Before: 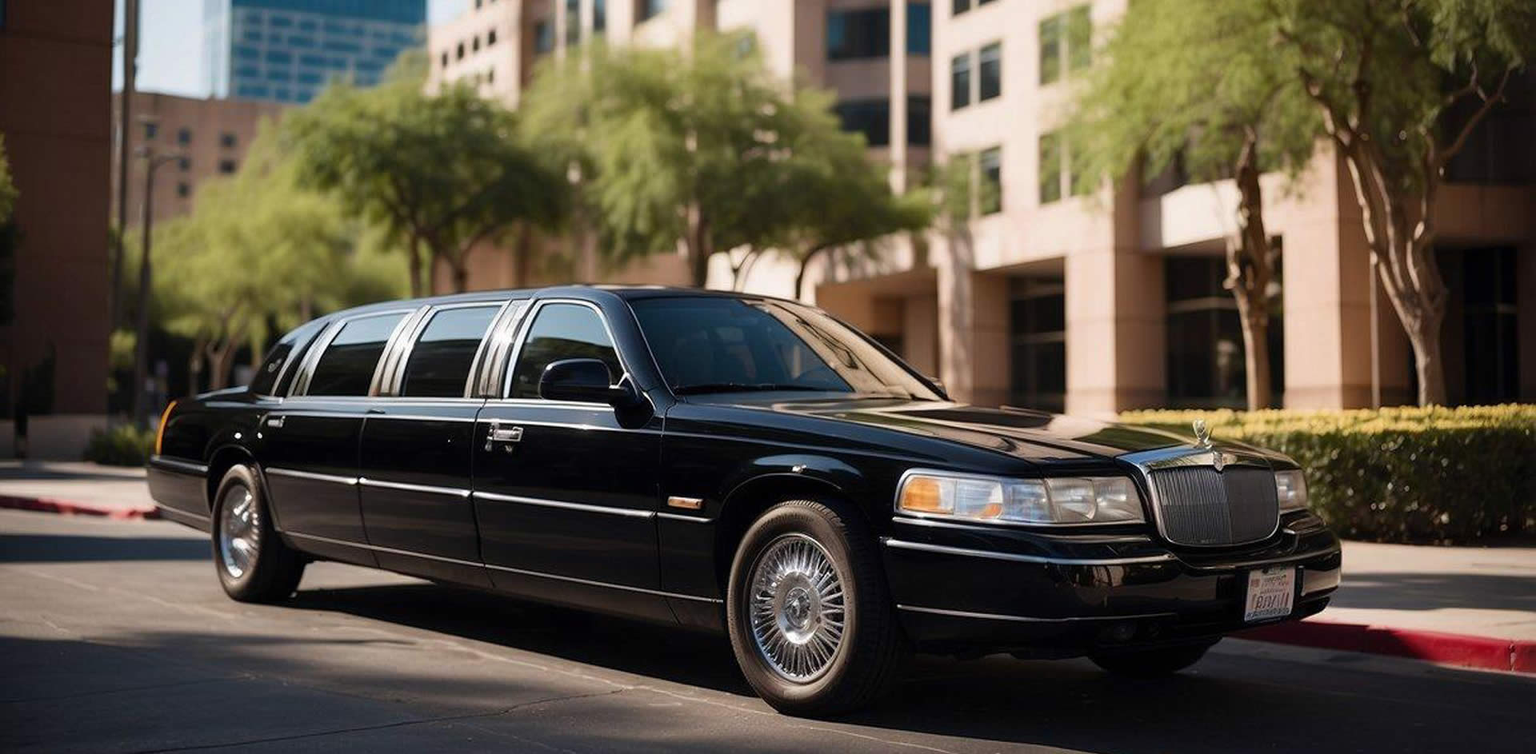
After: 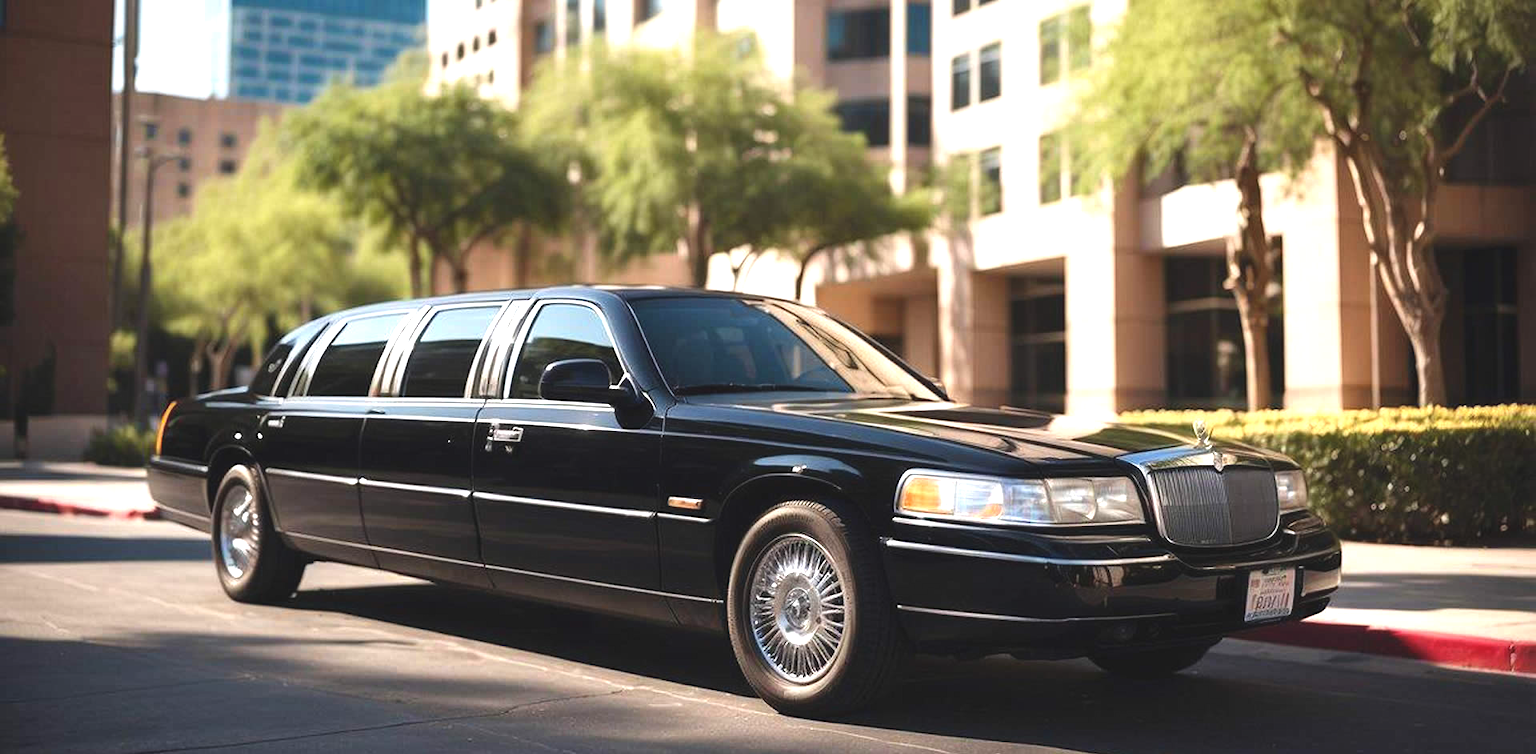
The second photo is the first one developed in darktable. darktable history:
exposure: black level correction -0.005, exposure 1.006 EV, compensate highlight preservation false
